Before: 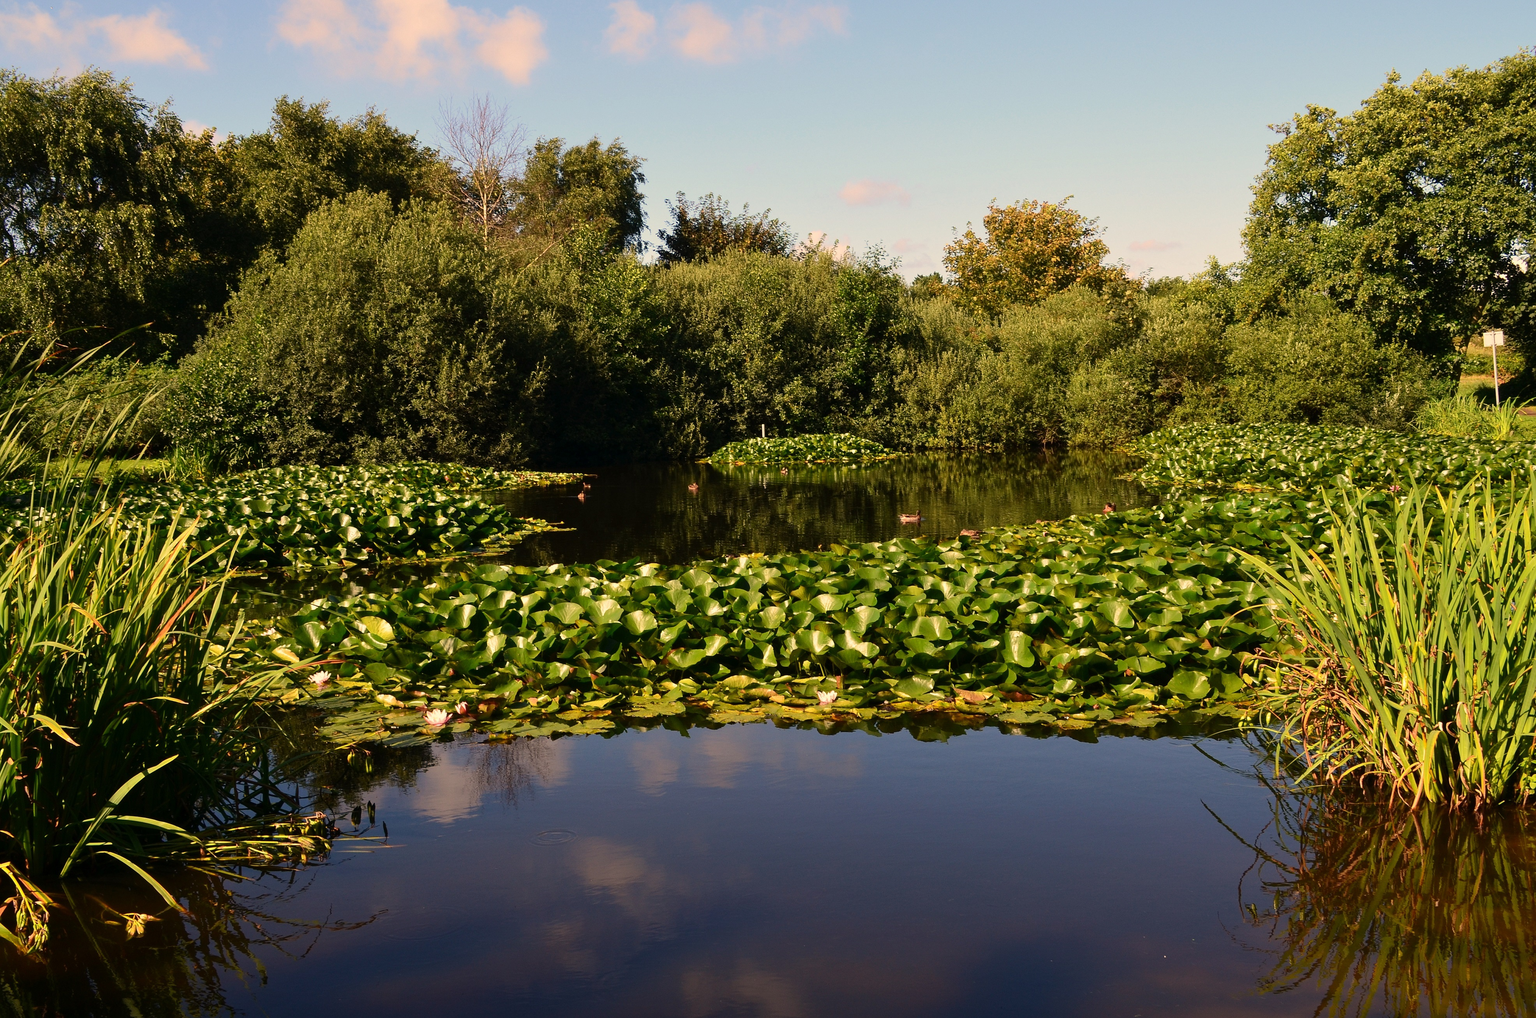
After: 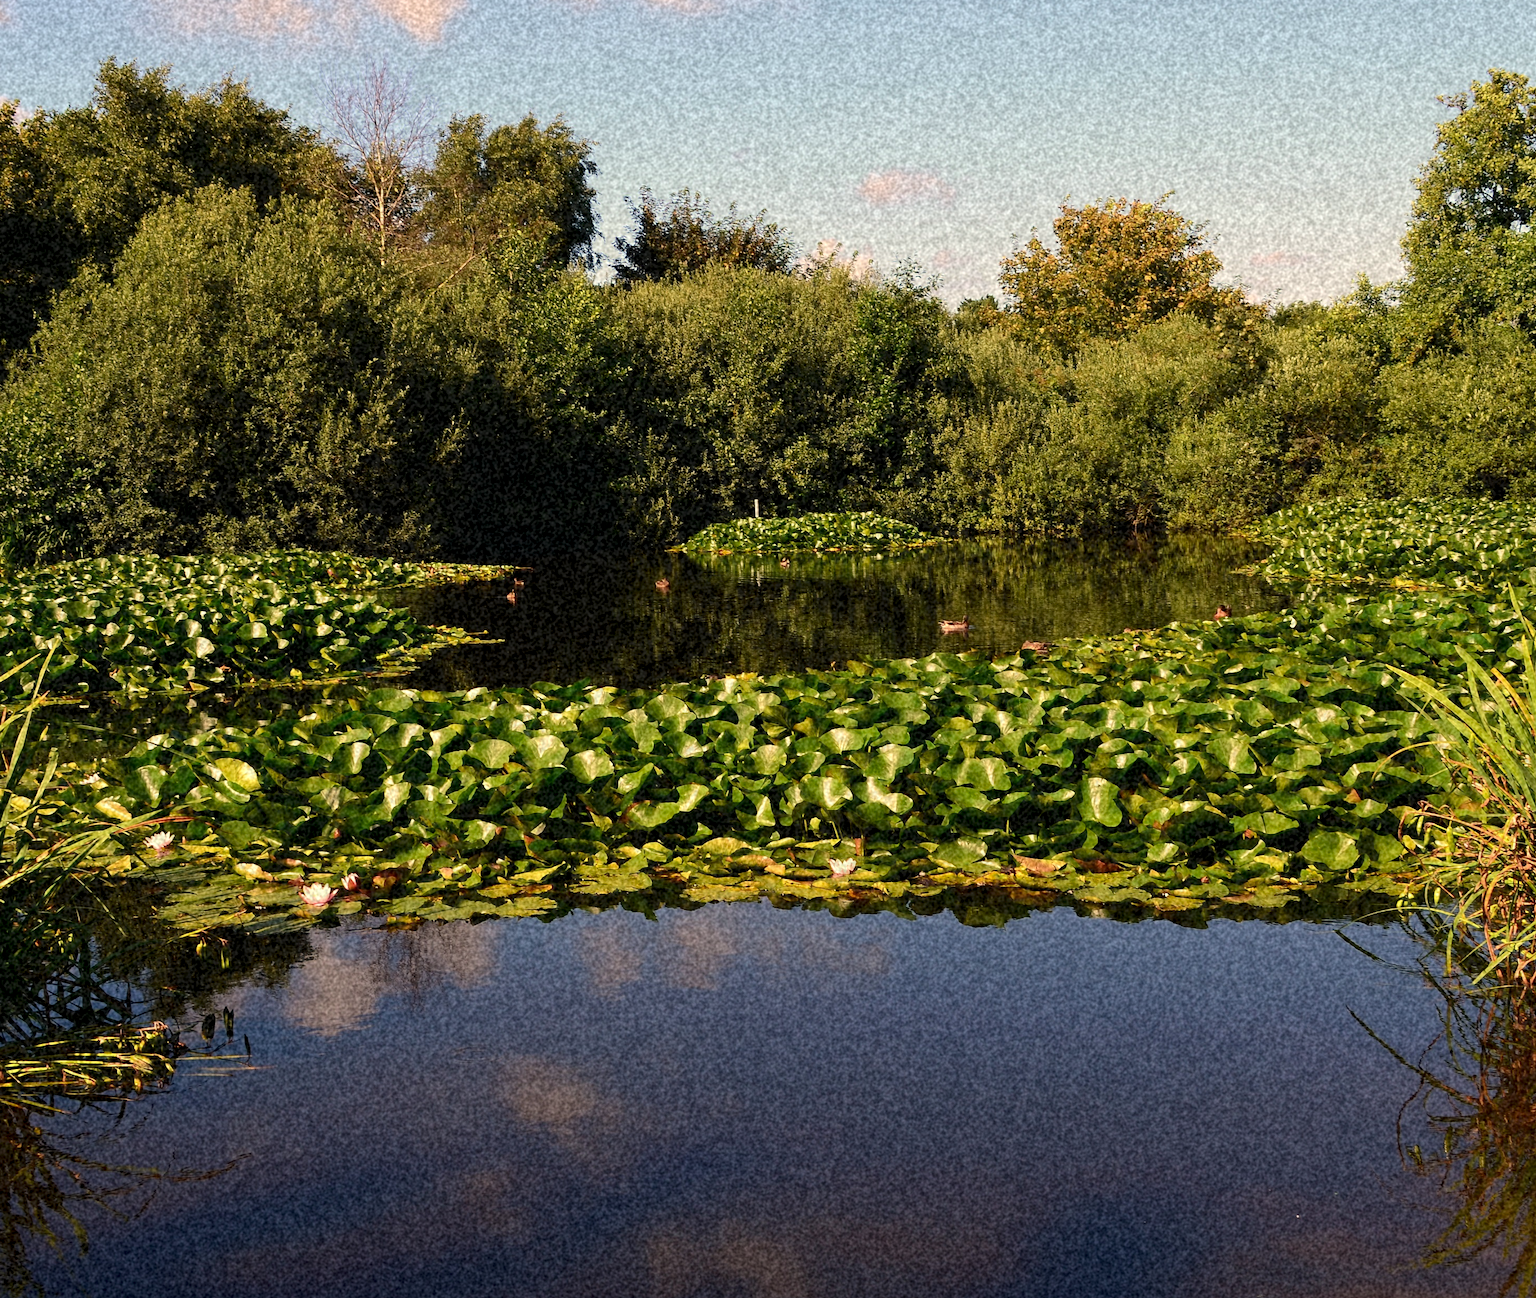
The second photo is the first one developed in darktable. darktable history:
grain: coarseness 46.9 ISO, strength 50.21%, mid-tones bias 0%
white balance: red 0.986, blue 1.01
crop and rotate: left 13.15%, top 5.251%, right 12.609%
